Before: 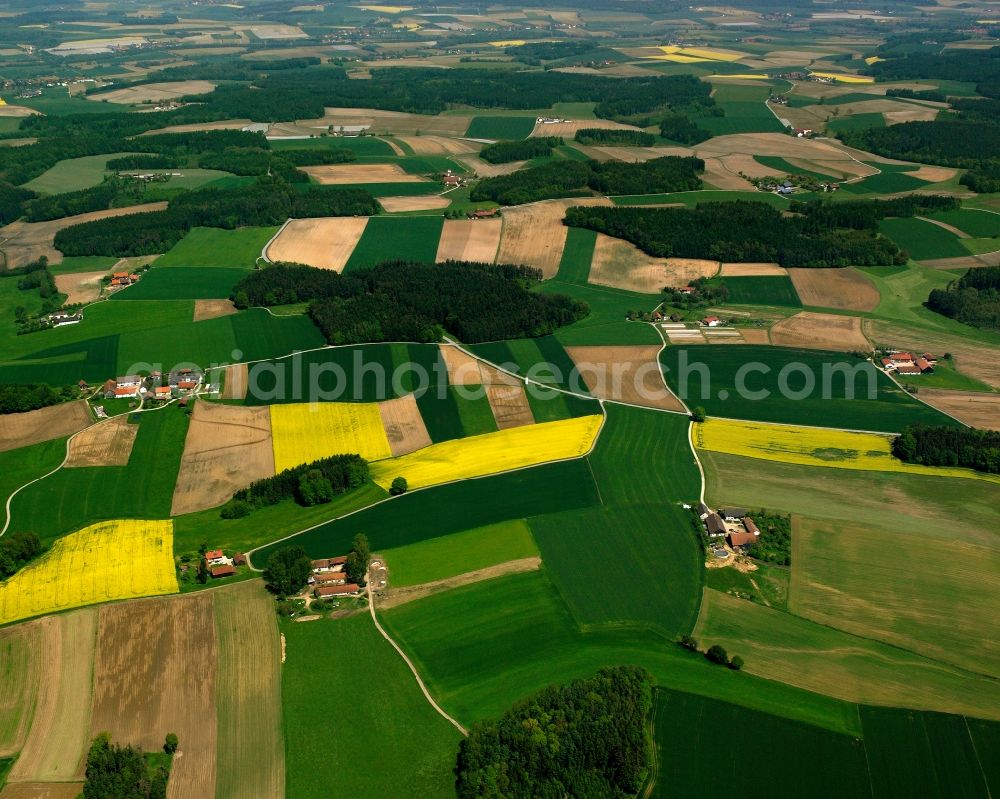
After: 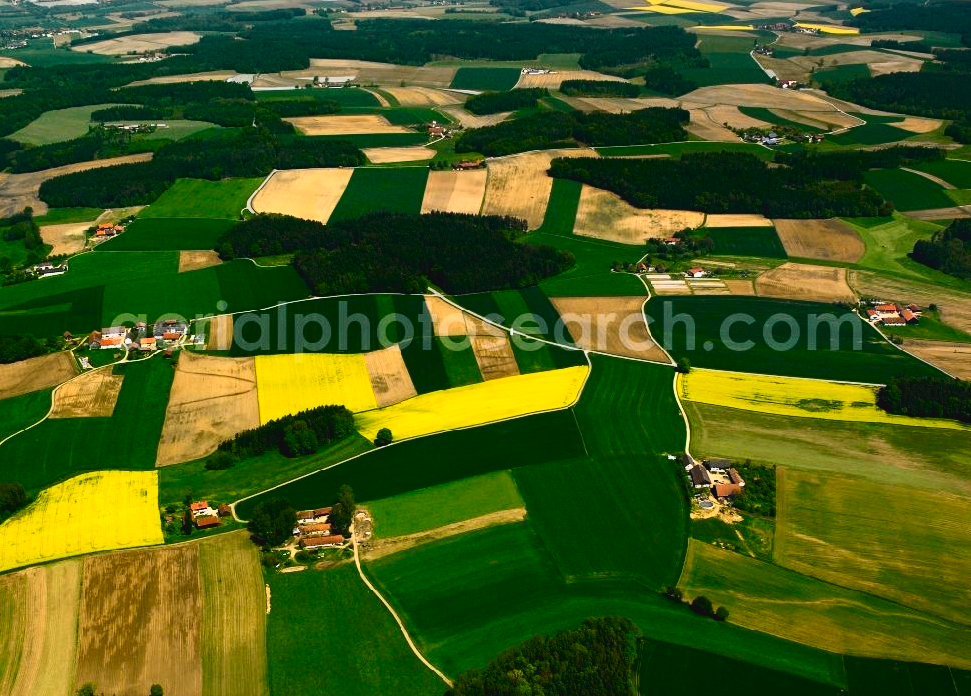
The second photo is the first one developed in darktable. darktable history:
crop: left 1.507%, top 6.147%, right 1.379%, bottom 6.637%
tone curve: curves: ch0 [(0, 0.031) (0.145, 0.106) (0.319, 0.269) (0.495, 0.544) (0.707, 0.833) (0.859, 0.931) (1, 0.967)]; ch1 [(0, 0) (0.279, 0.218) (0.424, 0.411) (0.495, 0.504) (0.538, 0.55) (0.578, 0.595) (0.707, 0.778) (1, 1)]; ch2 [(0, 0) (0.125, 0.089) (0.353, 0.329) (0.436, 0.432) (0.552, 0.554) (0.615, 0.674) (1, 1)], color space Lab, independent channels, preserve colors none
